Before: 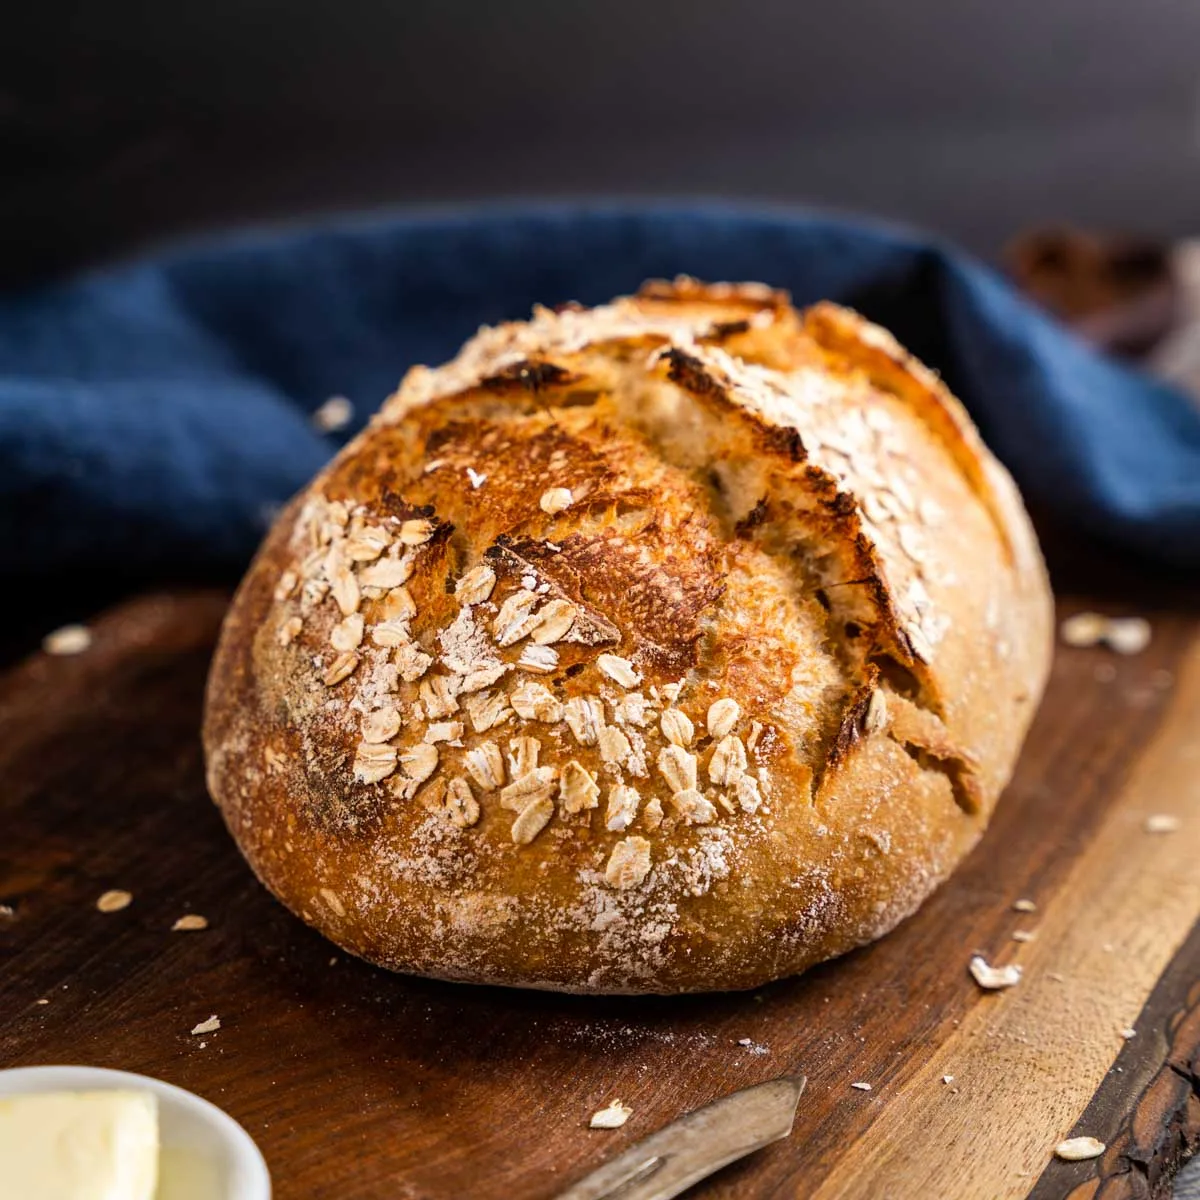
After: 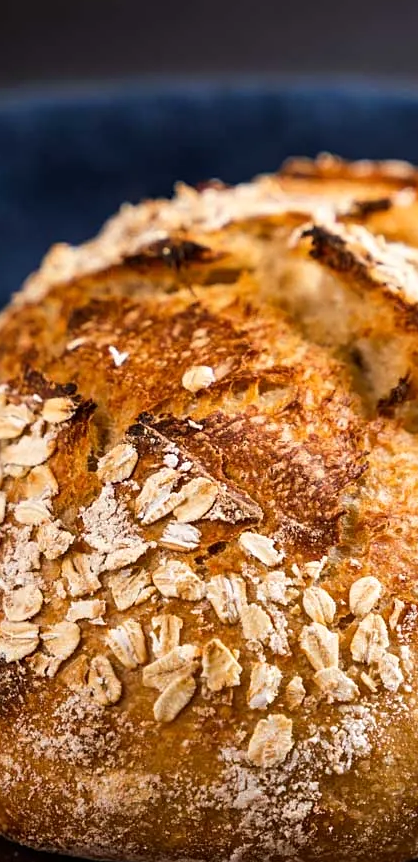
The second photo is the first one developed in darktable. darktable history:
crop and rotate: left 29.886%, top 10.219%, right 35.223%, bottom 17.921%
sharpen: amount 0.209
tone equalizer: on, module defaults
